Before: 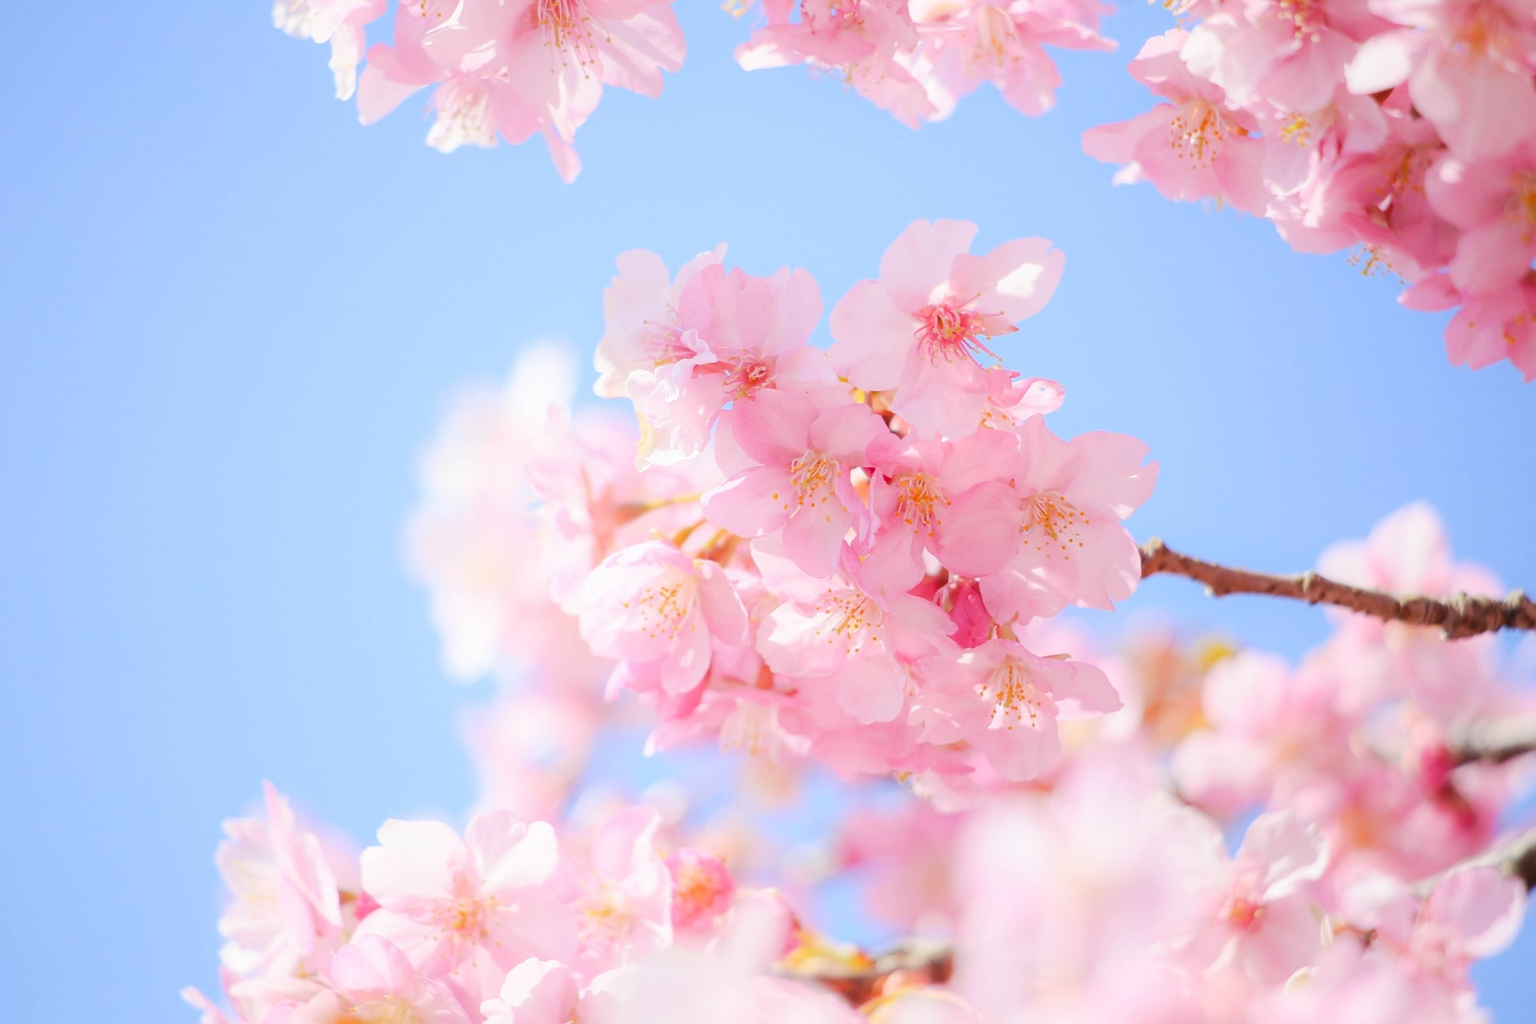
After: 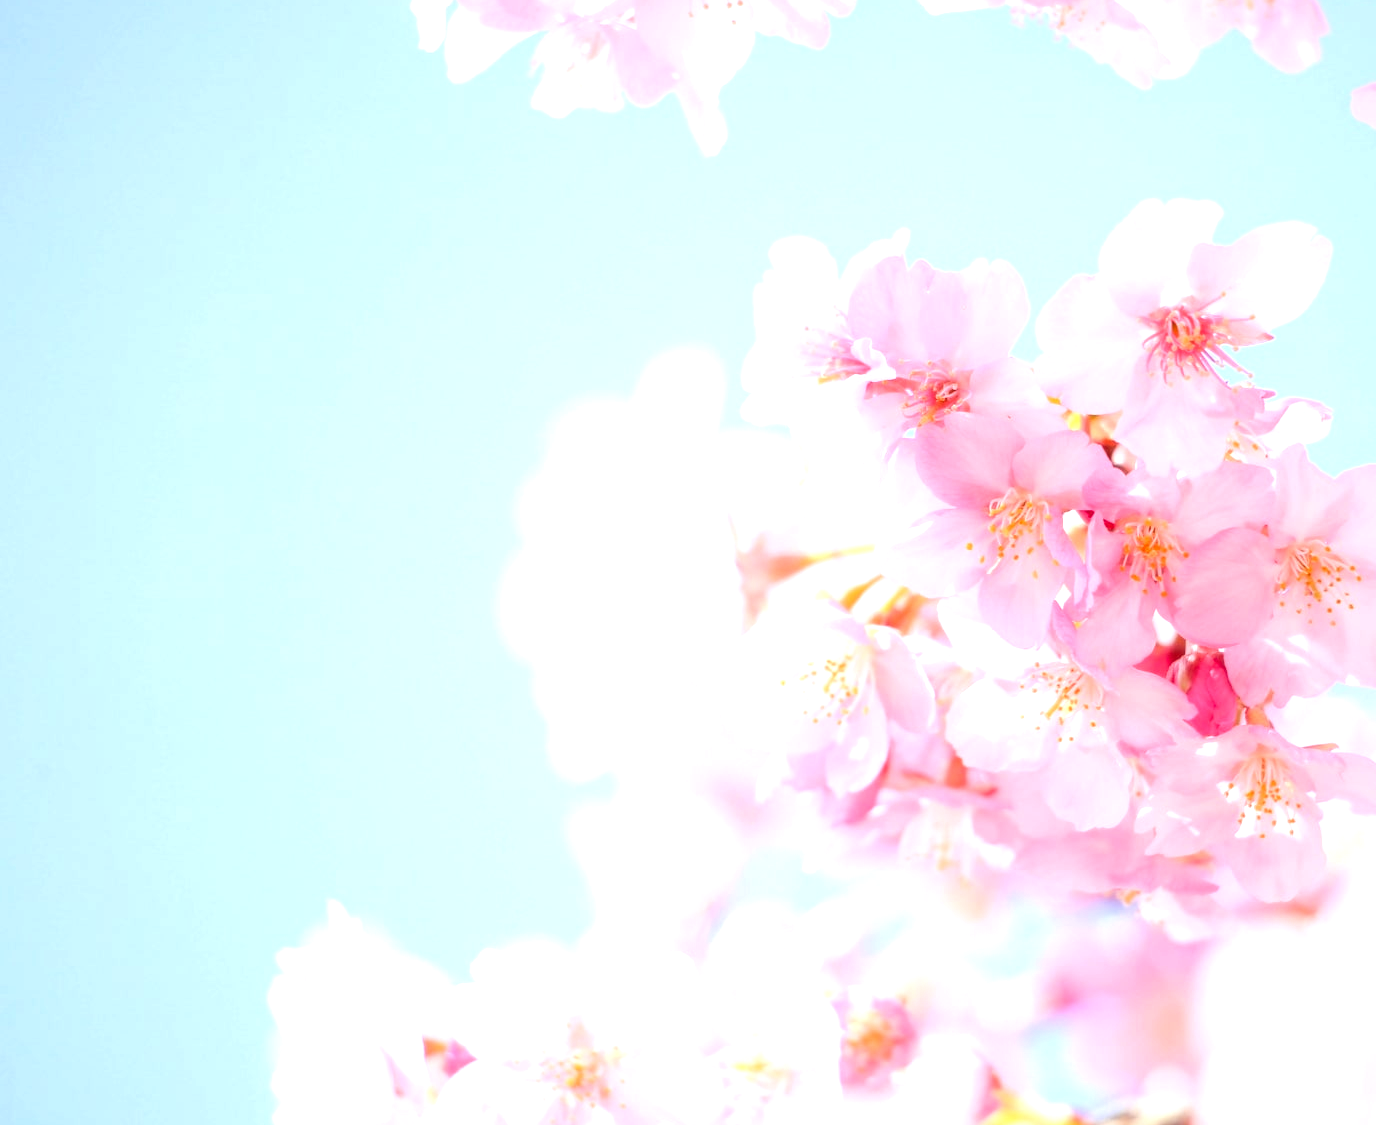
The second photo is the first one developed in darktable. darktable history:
exposure: black level correction 0, exposure 0.7 EV, compensate exposure bias true, compensate highlight preservation false
local contrast: on, module defaults
crop: top 5.803%, right 27.864%, bottom 5.804%
